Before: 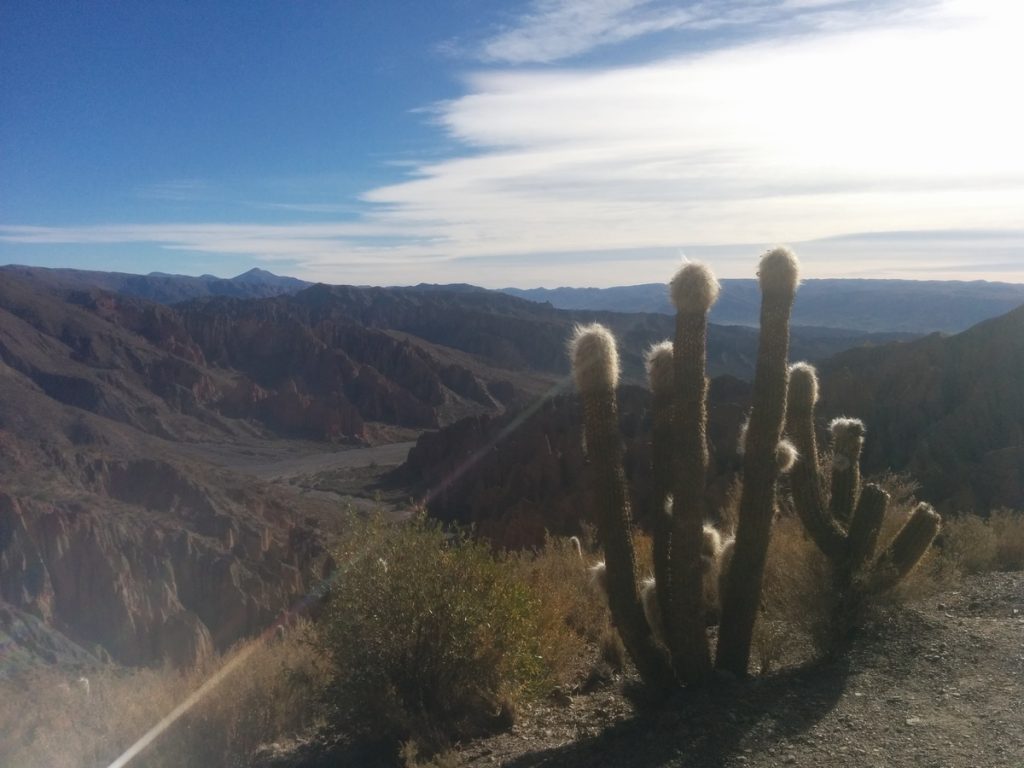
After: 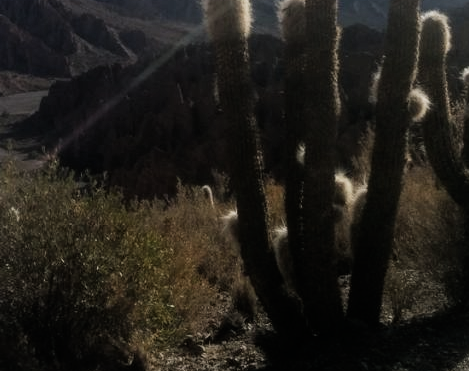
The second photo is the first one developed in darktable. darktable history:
crop: left 35.976%, top 45.819%, right 18.162%, bottom 5.807%
filmic rgb: black relative exposure -5 EV, hardness 2.88, contrast 1.3, highlights saturation mix -30%
